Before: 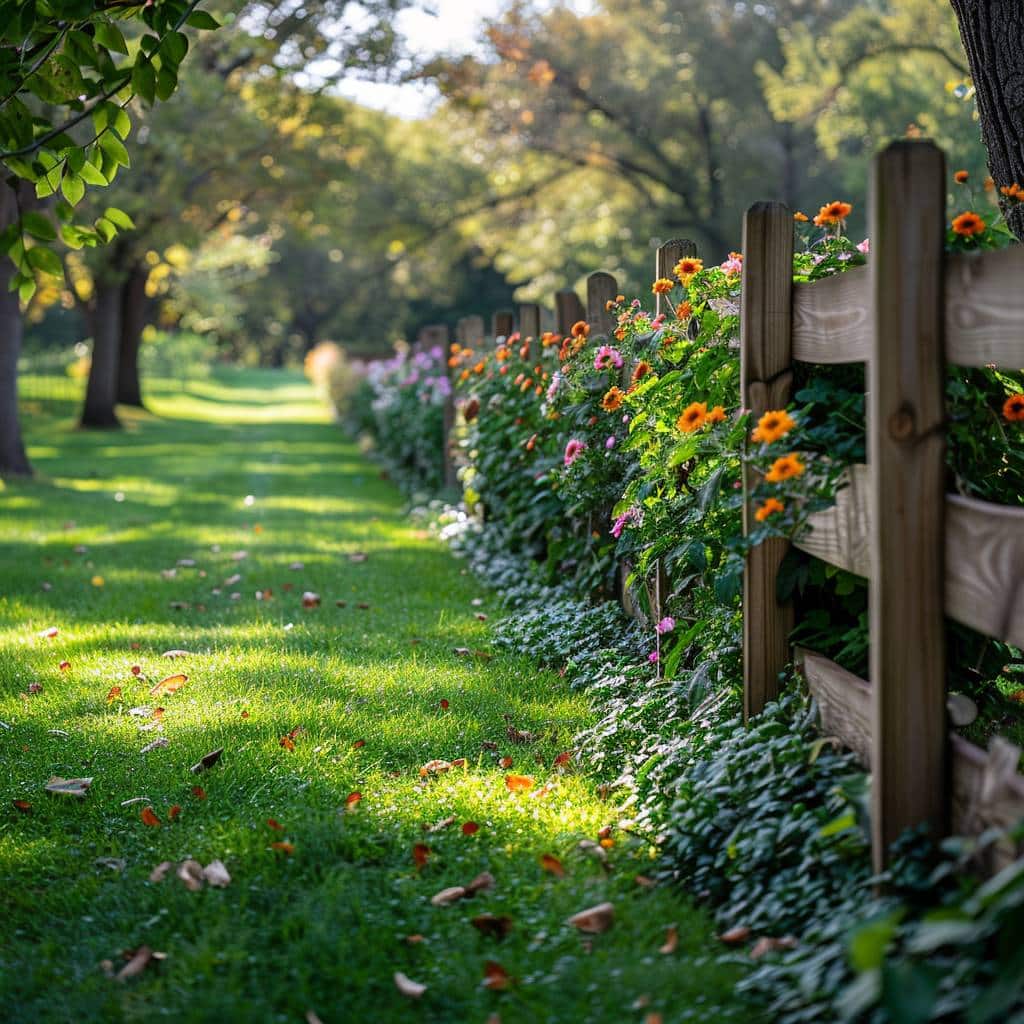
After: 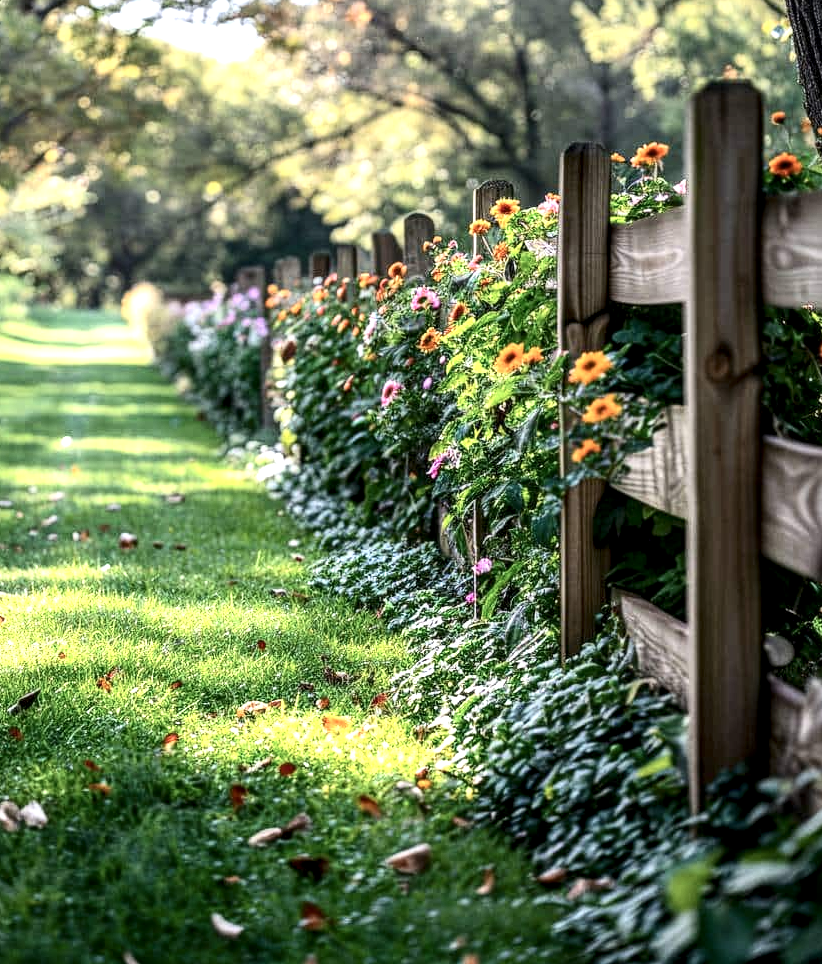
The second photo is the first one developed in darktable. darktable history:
crop and rotate: left 17.959%, top 5.771%, right 1.742%
exposure: black level correction 0, exposure 0.7 EV, compensate exposure bias true, compensate highlight preservation false
local contrast: detail 140%
color correction: saturation 0.8
contrast brightness saturation: contrast 0.22
